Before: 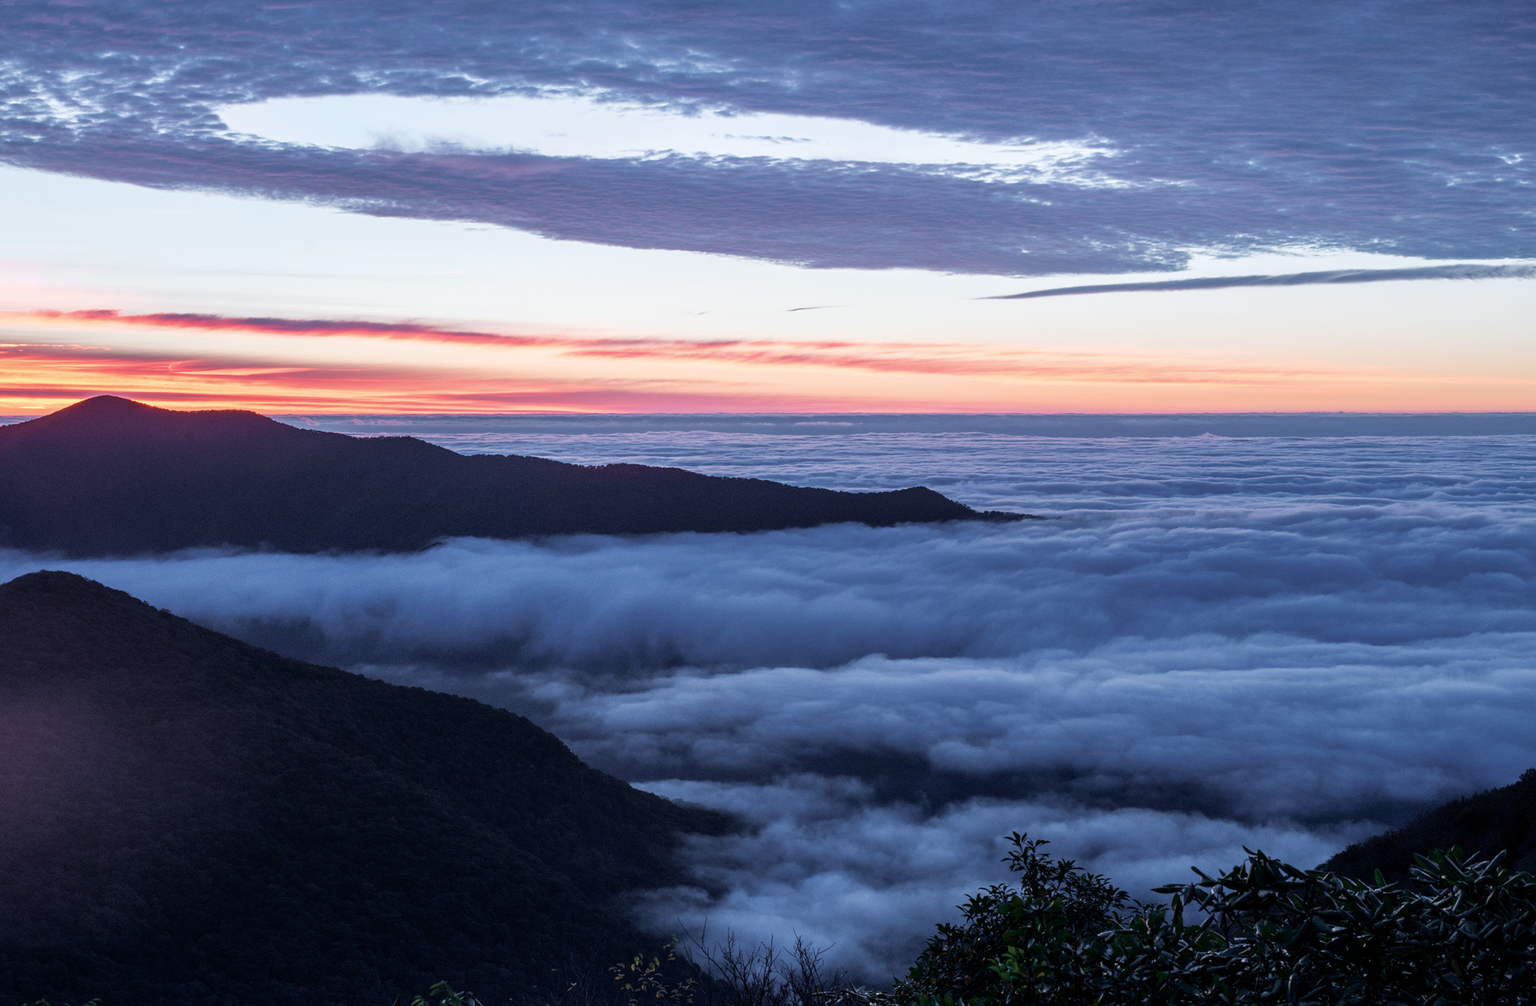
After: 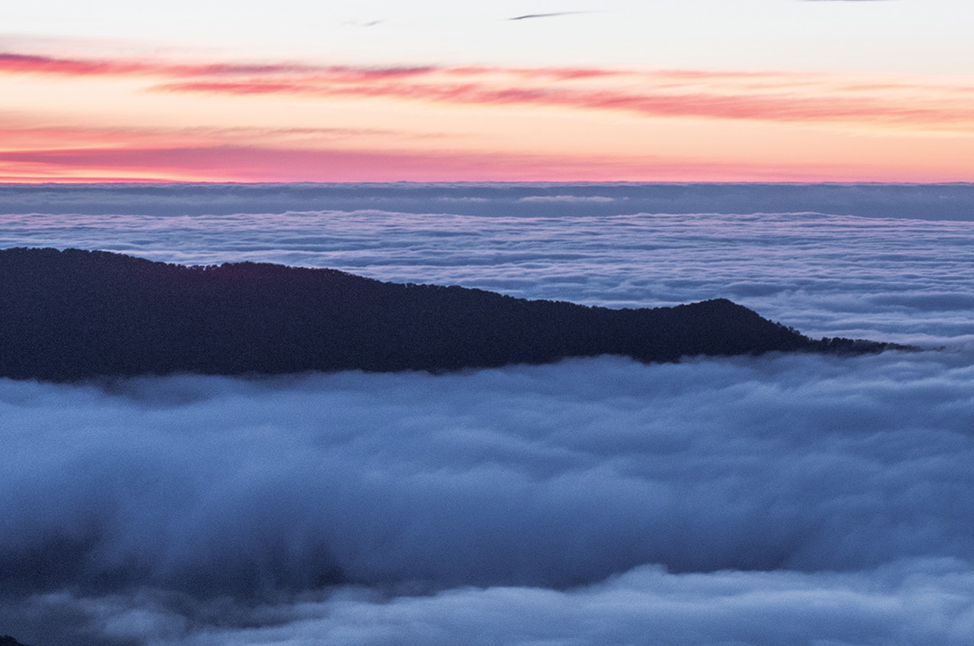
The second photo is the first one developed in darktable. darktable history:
crop: left 30.443%, top 29.748%, right 29.689%, bottom 29.86%
